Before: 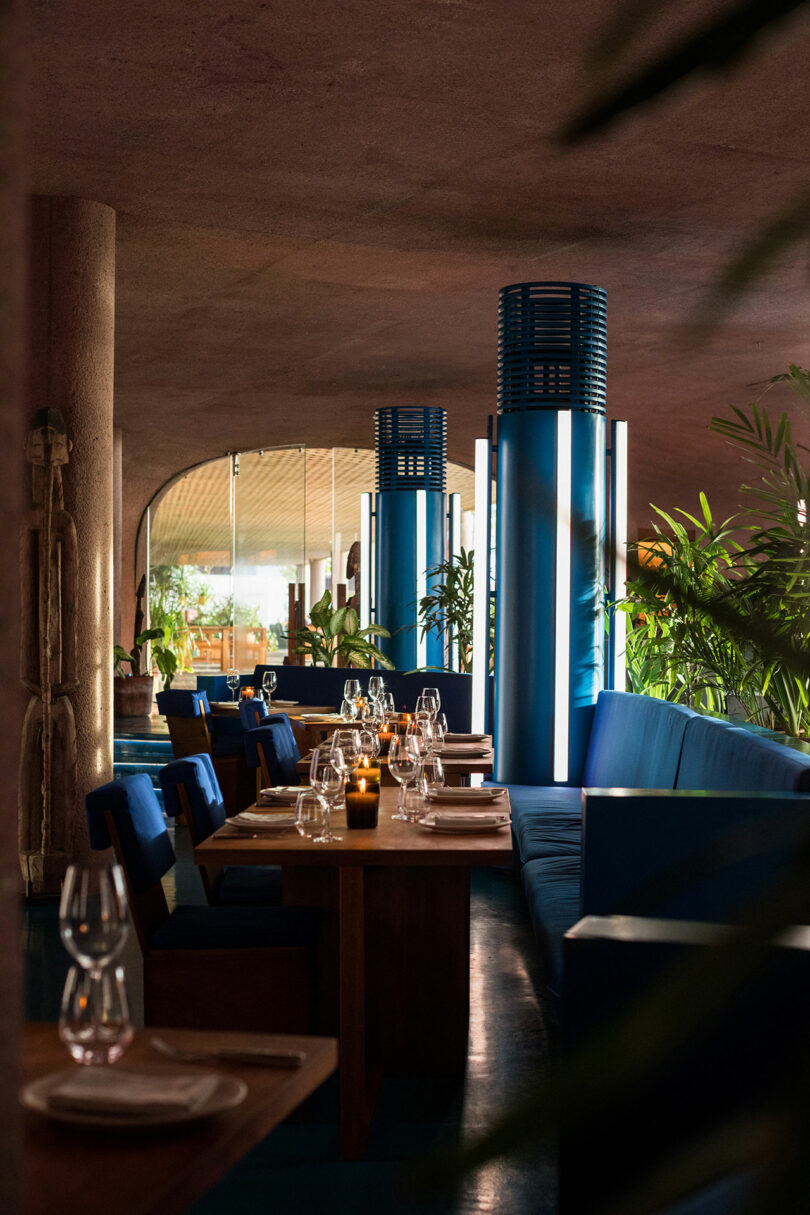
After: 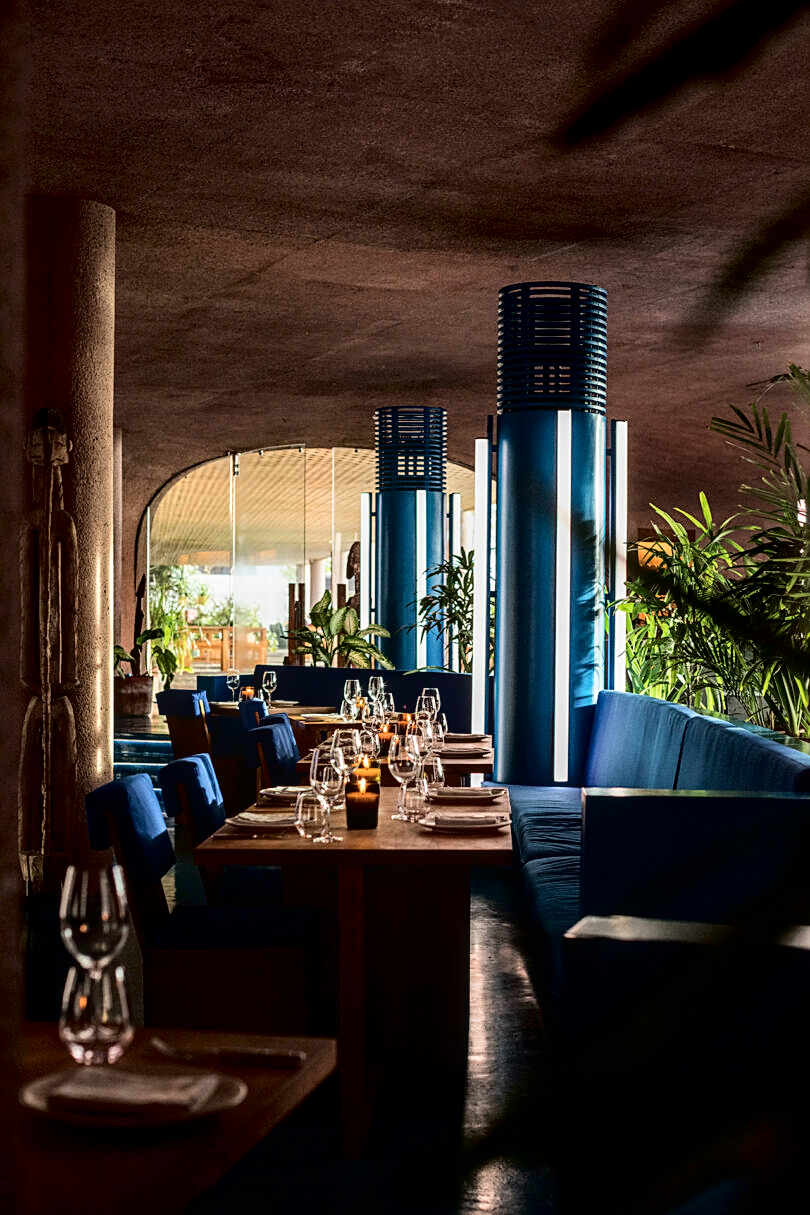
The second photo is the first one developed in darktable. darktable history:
local contrast: on, module defaults
tone curve: curves: ch0 [(0, 0) (0.003, 0) (0.011, 0.001) (0.025, 0.003) (0.044, 0.005) (0.069, 0.012) (0.1, 0.023) (0.136, 0.039) (0.177, 0.088) (0.224, 0.15) (0.277, 0.24) (0.335, 0.337) (0.399, 0.437) (0.468, 0.535) (0.543, 0.629) (0.623, 0.71) (0.709, 0.782) (0.801, 0.856) (0.898, 0.94) (1, 1)], color space Lab, independent channels, preserve colors none
tone equalizer: on, module defaults
sharpen: on, module defaults
